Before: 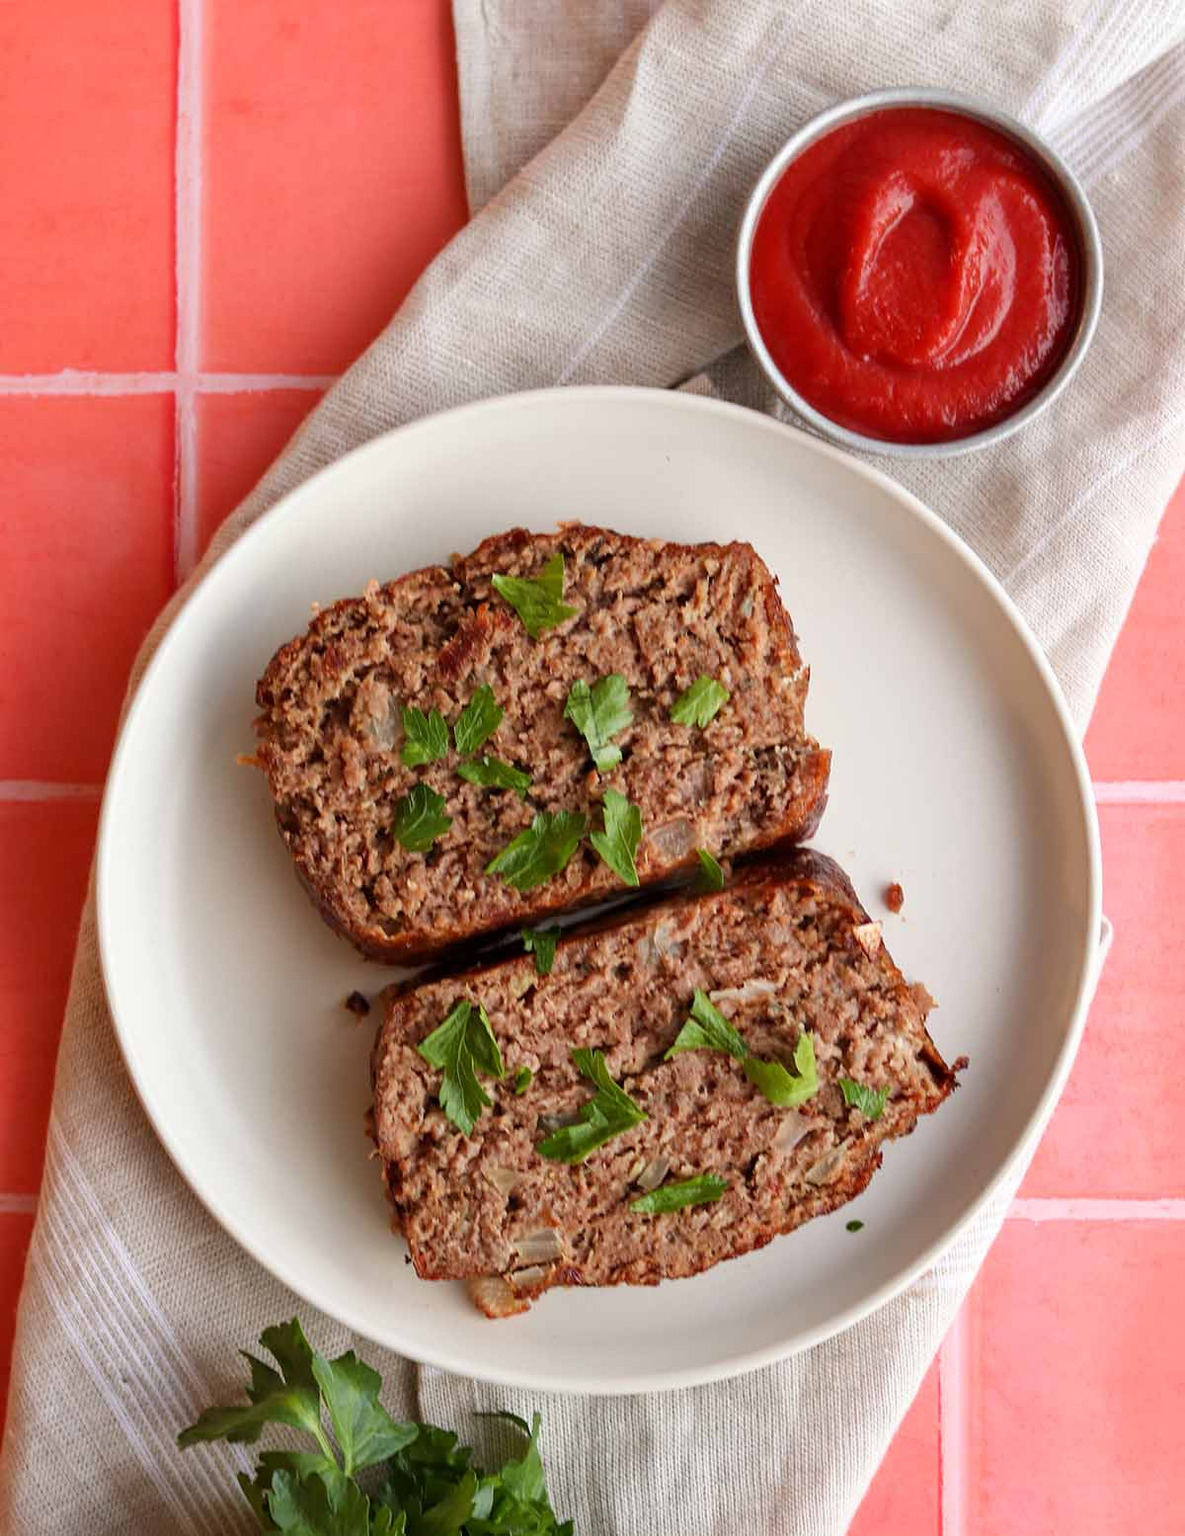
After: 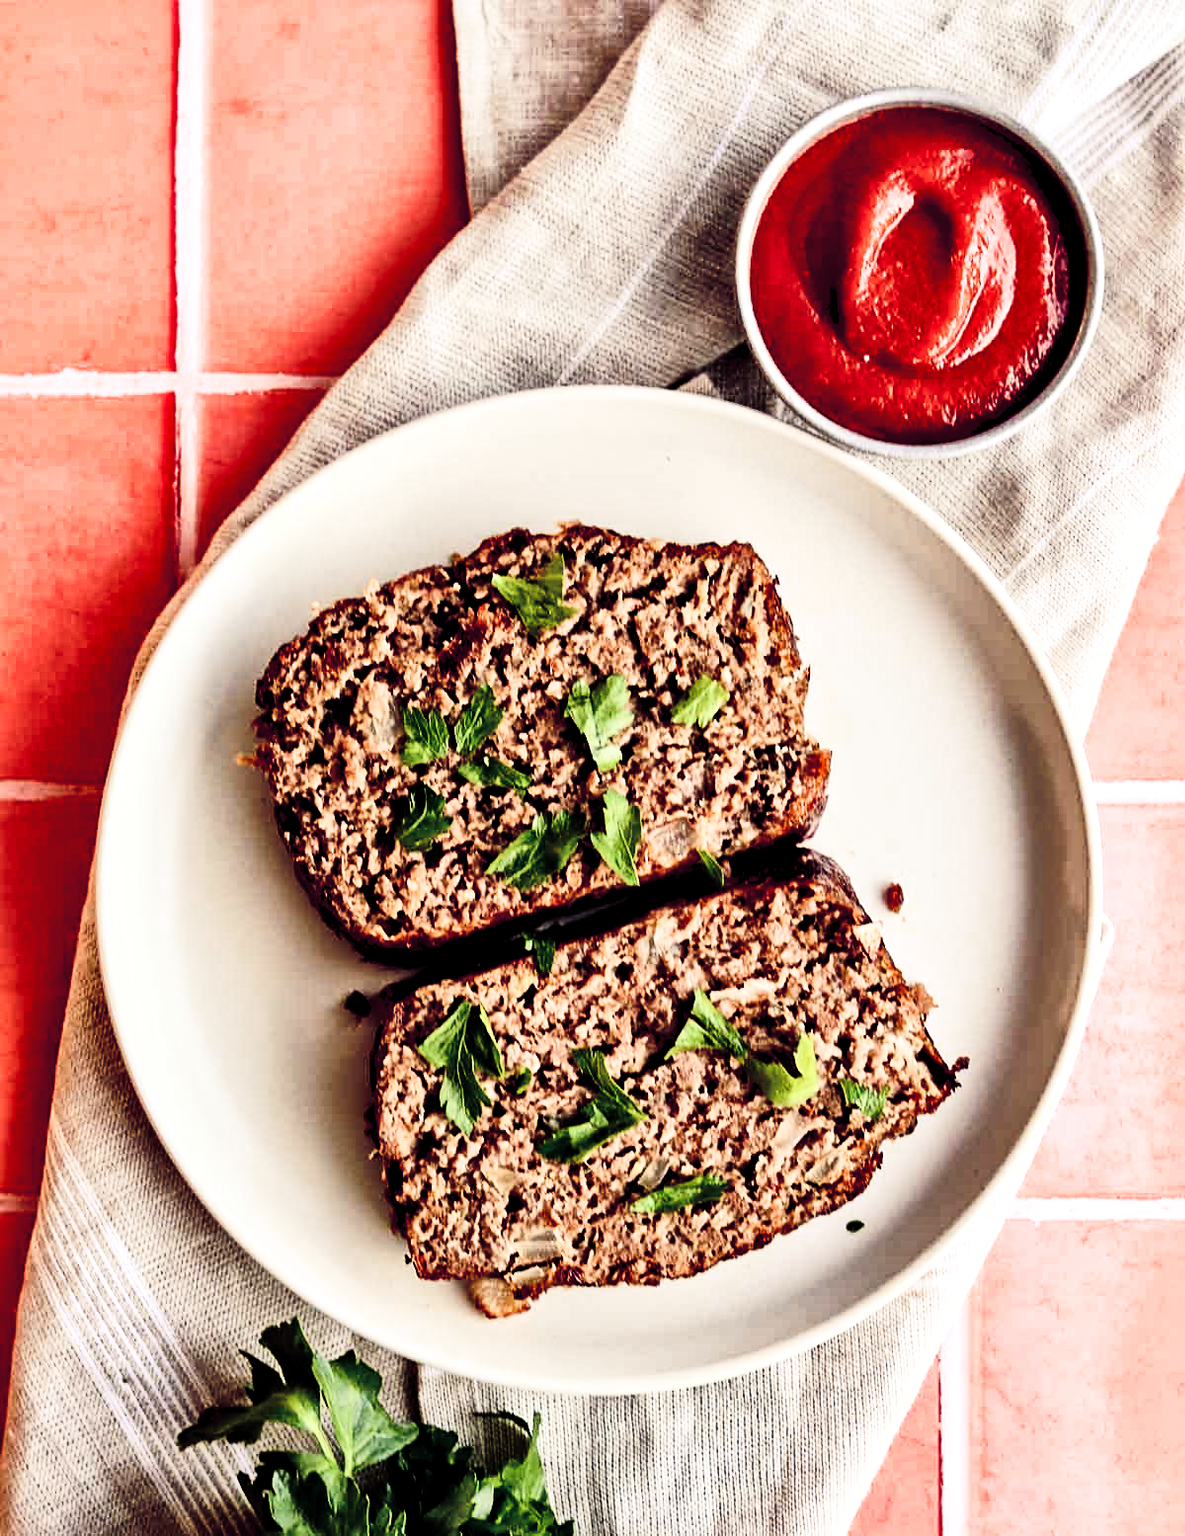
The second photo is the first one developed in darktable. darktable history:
color correction: saturation 0.85
tone curve: curves: ch0 [(0, 0) (0.07, 0.057) (0.15, 0.177) (0.352, 0.445) (0.59, 0.703) (0.857, 0.908) (1, 1)], color space Lab, linked channels
color balance: lift [0.97, 1, 1, 1], gamma [1.03, 1, 1, 1]
split-toning: shadows › hue 255.6°, shadows › saturation 0.66, highlights › hue 43.2°, highlights › saturation 0.68, balance -50.1 | blend: blend mode lighten, opacity 100%; mask: uniform (no mask)
base curve: curves: ch0 [(0, 0) (0.026, 0.03) (0.109, 0.232) (0.351, 0.748) (0.669, 0.968) (1, 1)]
global tonemap: drago (1, 100), detail 1
shadows and highlights: highlights color adjustment 0%, soften with gaussian
exposure: exposure -2.002 EV
contrast equalizer: y [[0.511, 0.558, 0.631, 0.632, 0.559, 0.512], [0.5 ×6], [0.507, 0.559, 0.627, 0.644, 0.647, 0.647], [0 ×6], [0 ×6]] | blend: blend mode average, opacity 100%; mask: uniform (no mask)
highpass: sharpness 9.84%, contrast boost 9.94% | blend: blend mode overlay, opacity 100%; mask: uniform (no mask)
contrast brightness saturation: contrast 0.26, brightness 0.02, saturation 0.87
